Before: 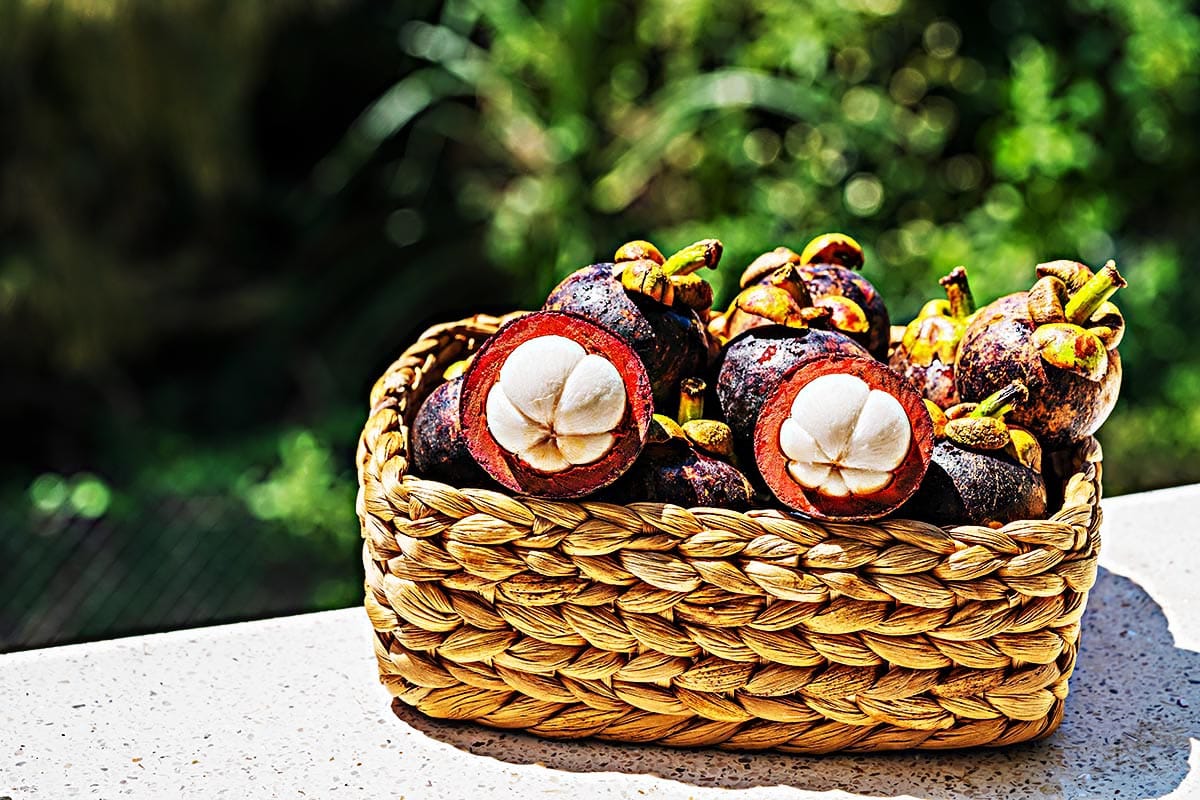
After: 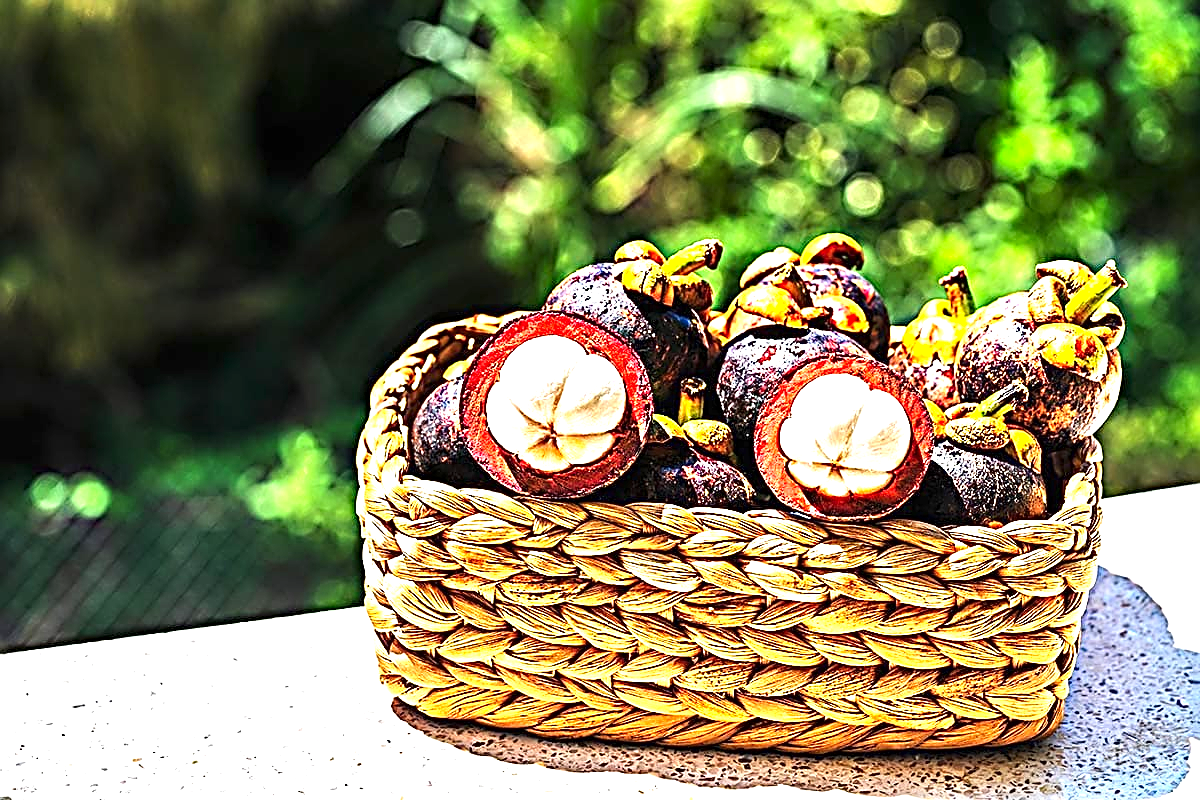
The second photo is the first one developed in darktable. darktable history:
contrast brightness saturation: contrast 0.097, brightness 0.033, saturation 0.086
exposure: black level correction 0, exposure 1.181 EV, compensate highlight preservation false
tone curve: curves: ch0 [(0, 0) (0.003, 0.003) (0.011, 0.011) (0.025, 0.025) (0.044, 0.044) (0.069, 0.069) (0.1, 0.099) (0.136, 0.135) (0.177, 0.177) (0.224, 0.224) (0.277, 0.276) (0.335, 0.334) (0.399, 0.398) (0.468, 0.467) (0.543, 0.547) (0.623, 0.626) (0.709, 0.712) (0.801, 0.802) (0.898, 0.898) (1, 1)], preserve colors none
sharpen: radius 2.545, amount 0.632
